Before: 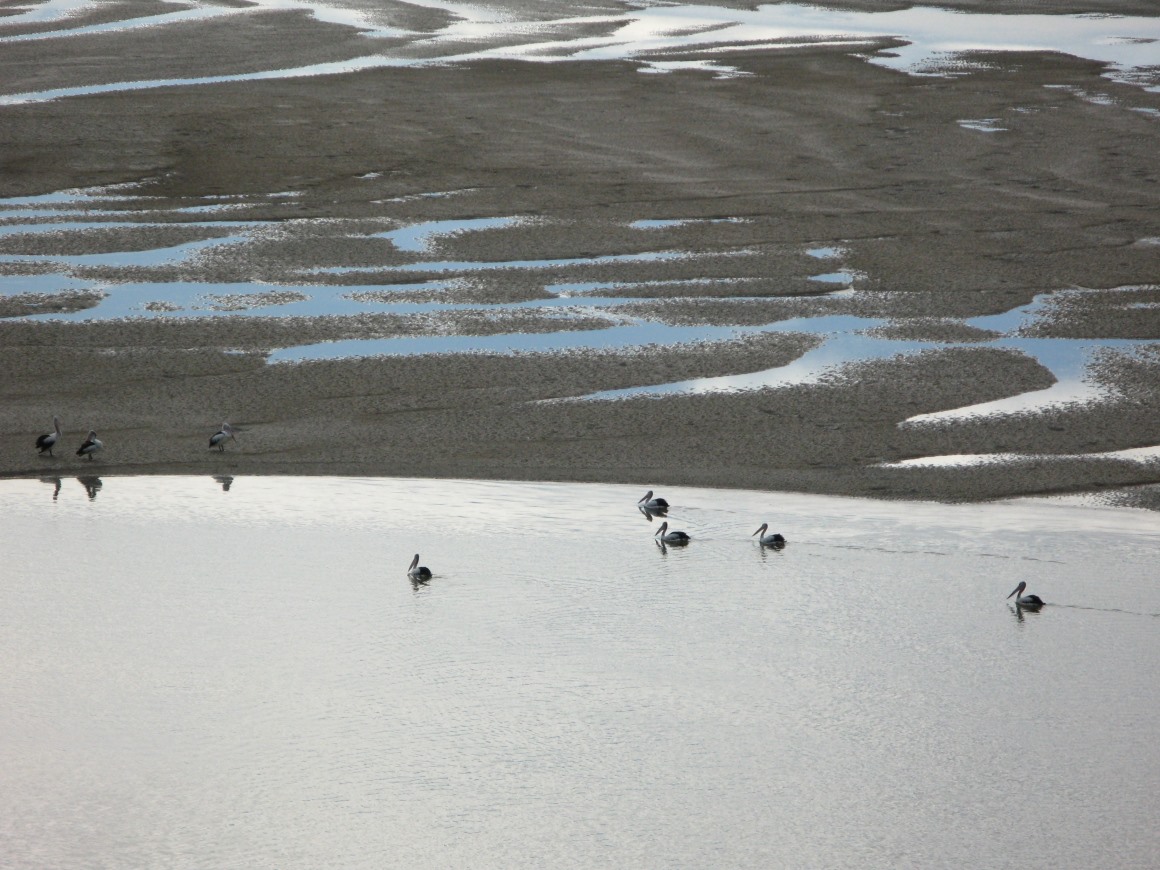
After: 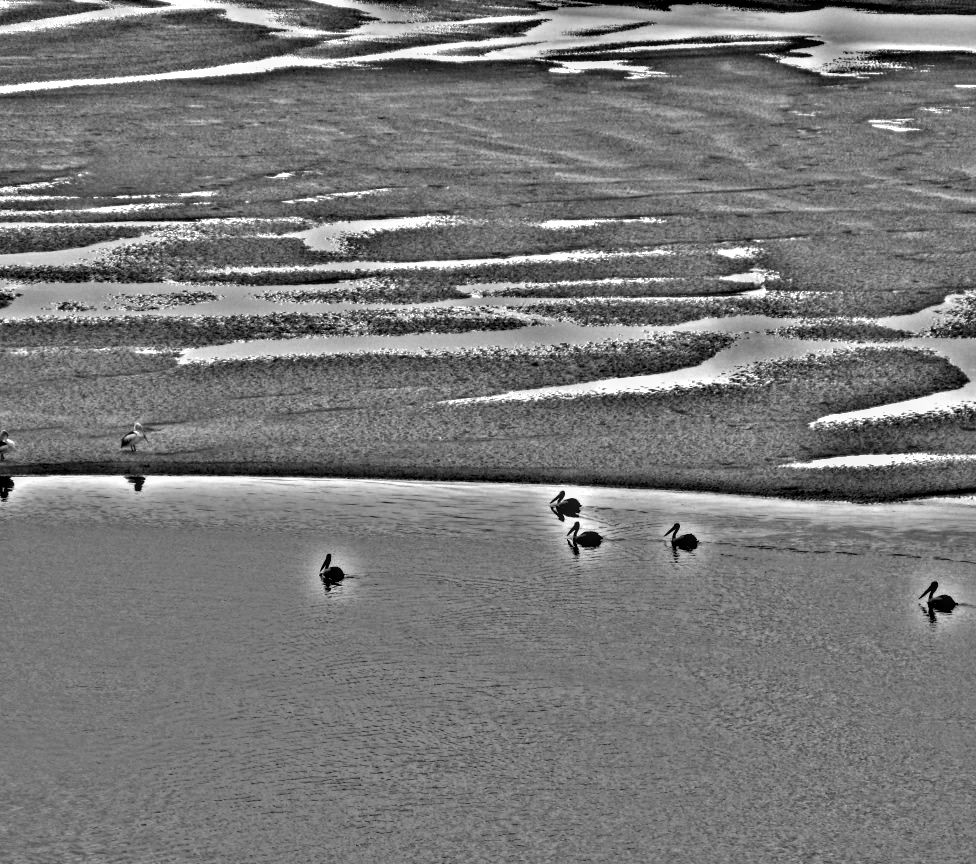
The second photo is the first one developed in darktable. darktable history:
tone equalizer: -8 EV -0.417 EV, -7 EV -0.389 EV, -6 EV -0.333 EV, -5 EV -0.222 EV, -3 EV 0.222 EV, -2 EV 0.333 EV, -1 EV 0.389 EV, +0 EV 0.417 EV, edges refinement/feathering 500, mask exposure compensation -1.57 EV, preserve details no
crop: left 7.598%, right 7.873%
highpass: sharpness 49.79%, contrast boost 49.79%
local contrast: detail 130%
